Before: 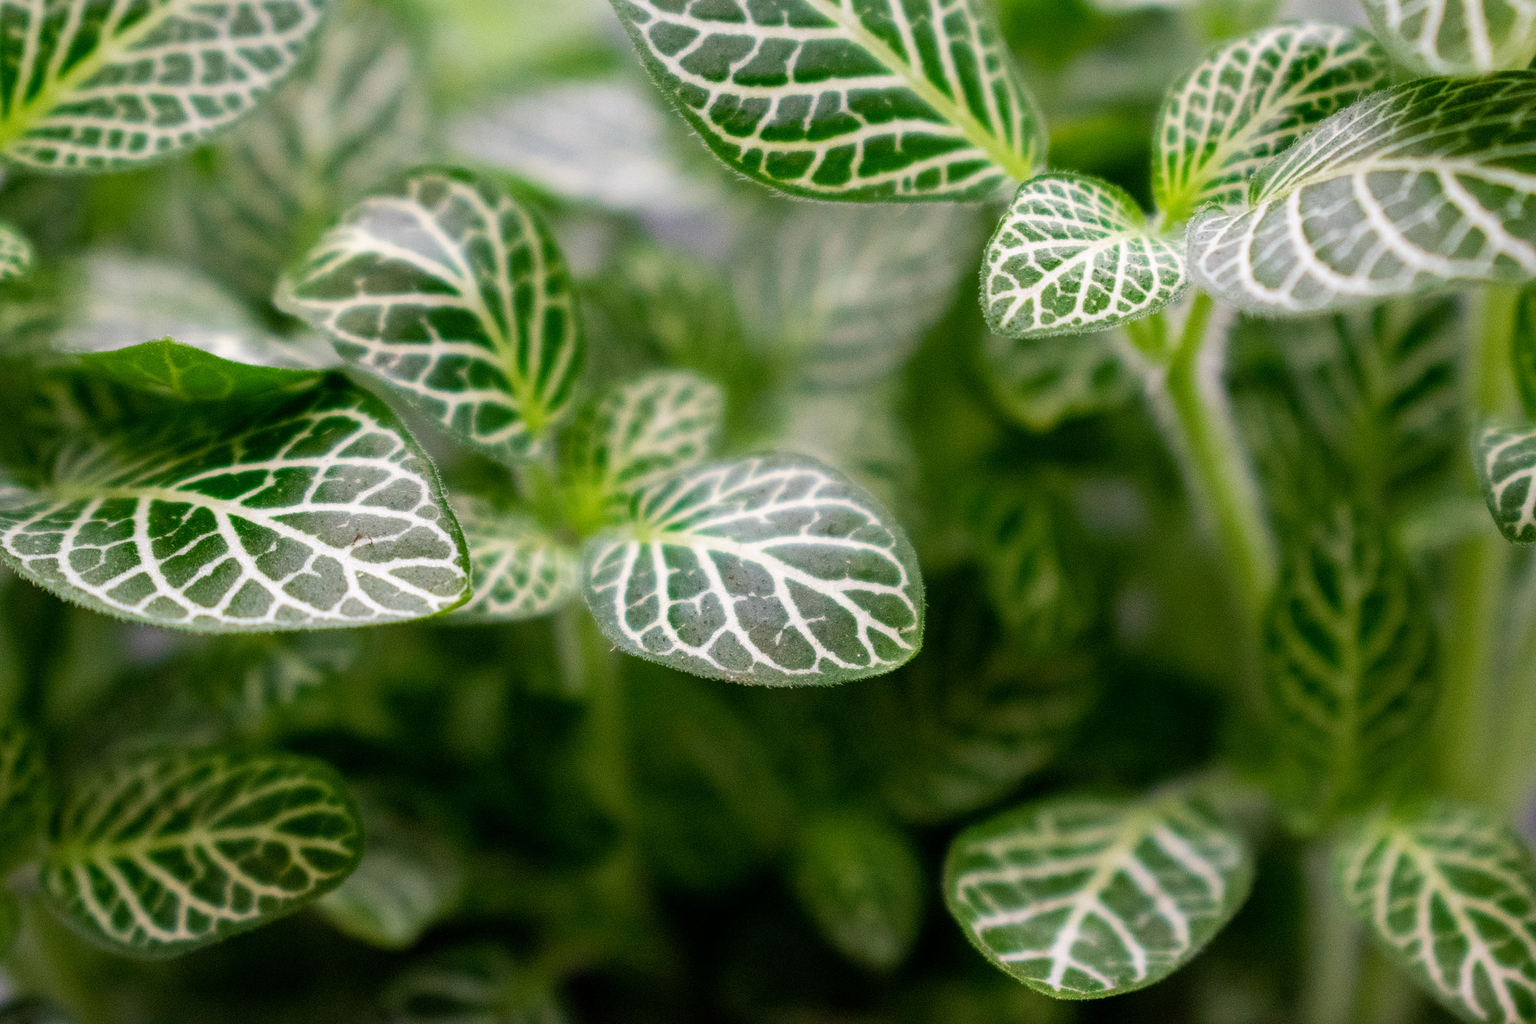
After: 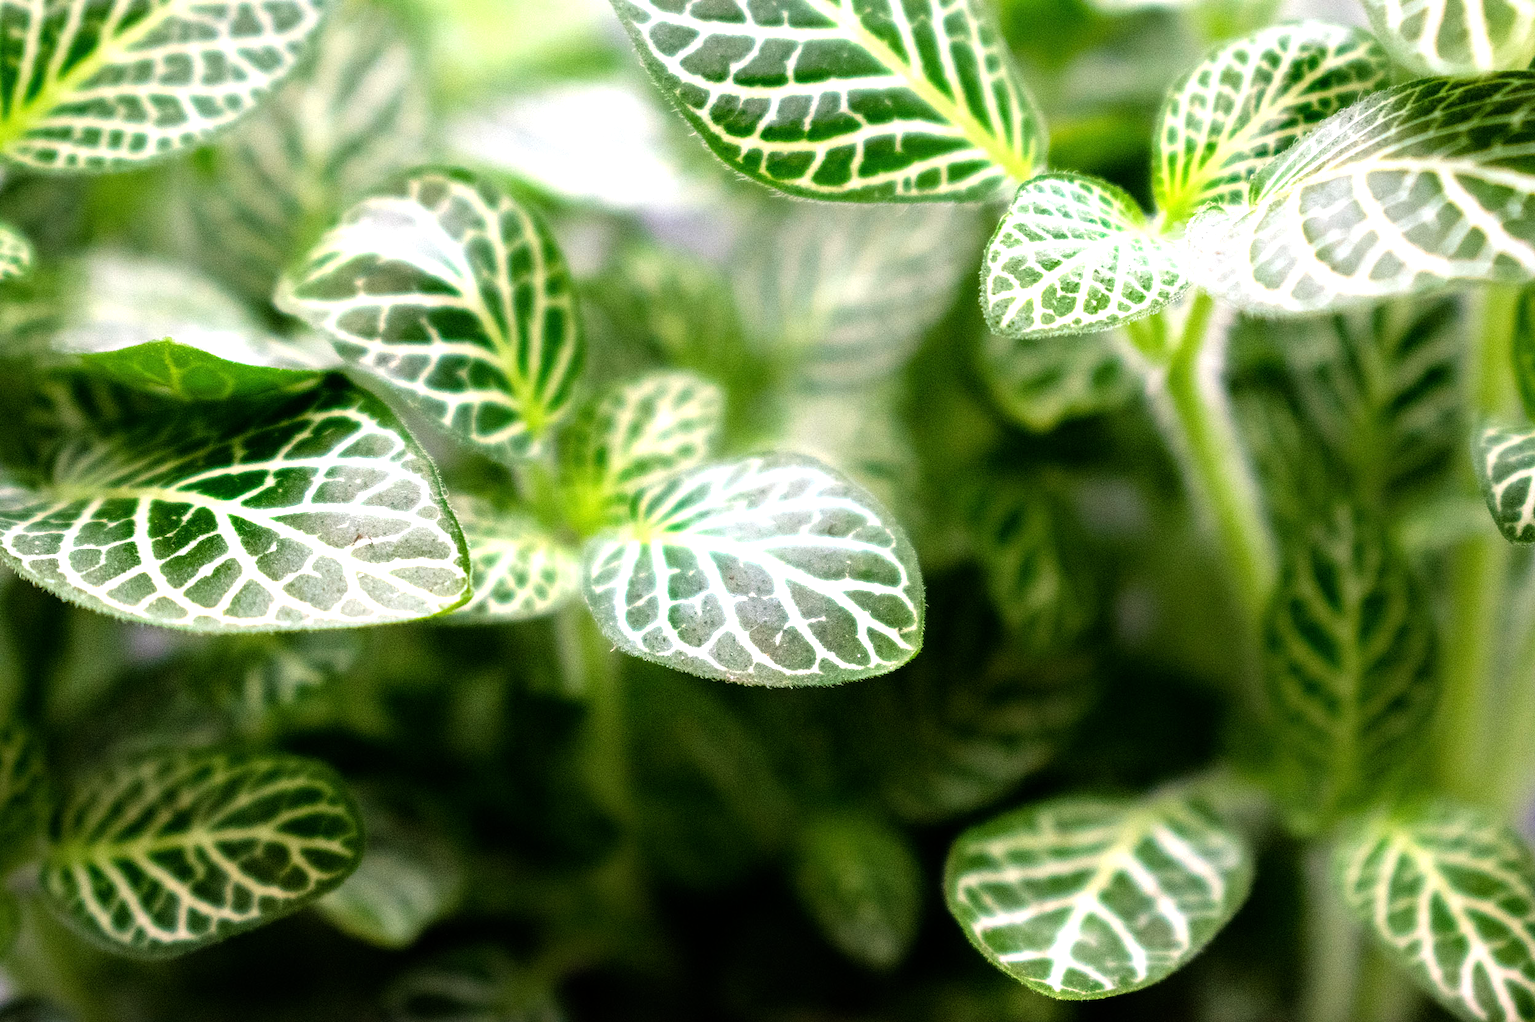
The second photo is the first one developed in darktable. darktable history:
crop: bottom 0.06%
tone equalizer: -8 EV -1.08 EV, -7 EV -1.03 EV, -6 EV -0.87 EV, -5 EV -0.608 EV, -3 EV 0.594 EV, -2 EV 0.882 EV, -1 EV 1 EV, +0 EV 1.07 EV
